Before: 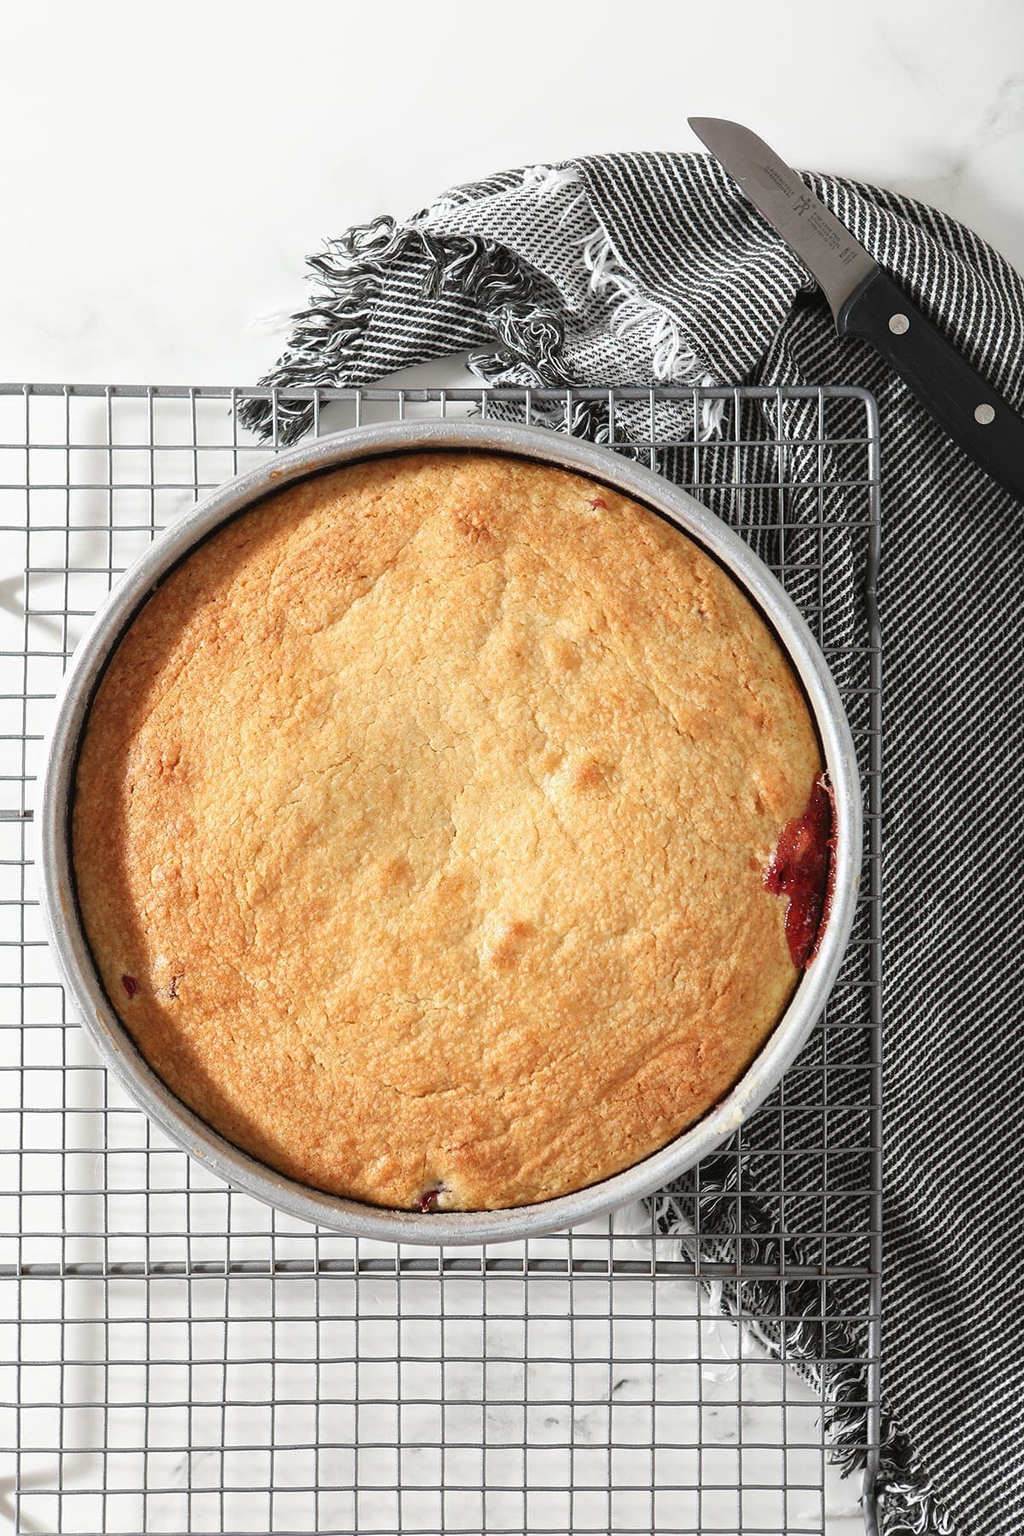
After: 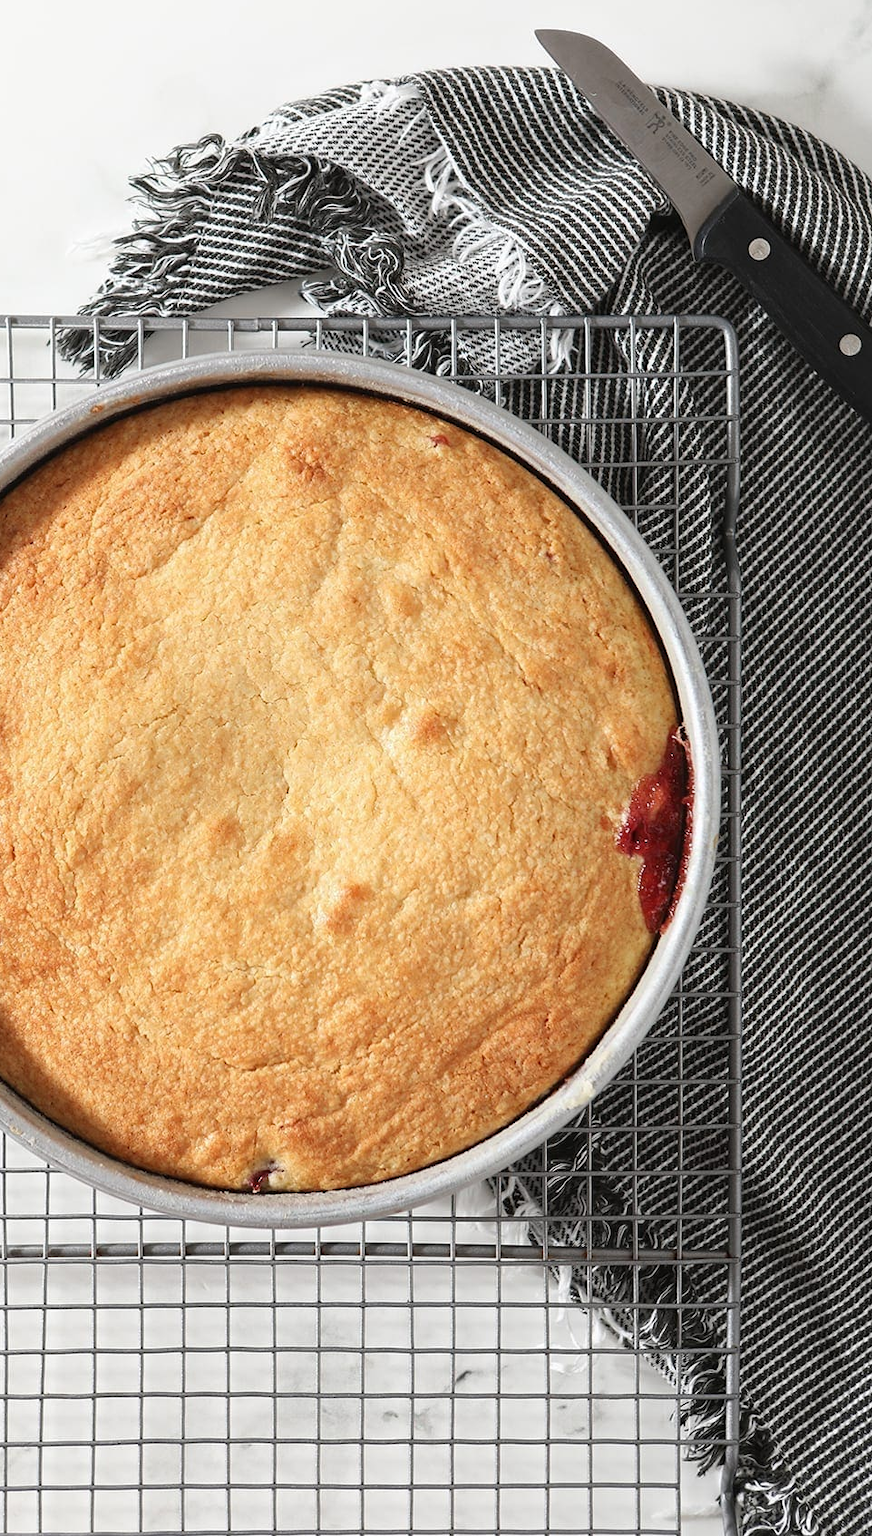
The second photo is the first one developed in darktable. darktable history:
crop and rotate: left 18.051%, top 5.868%, right 1.733%
